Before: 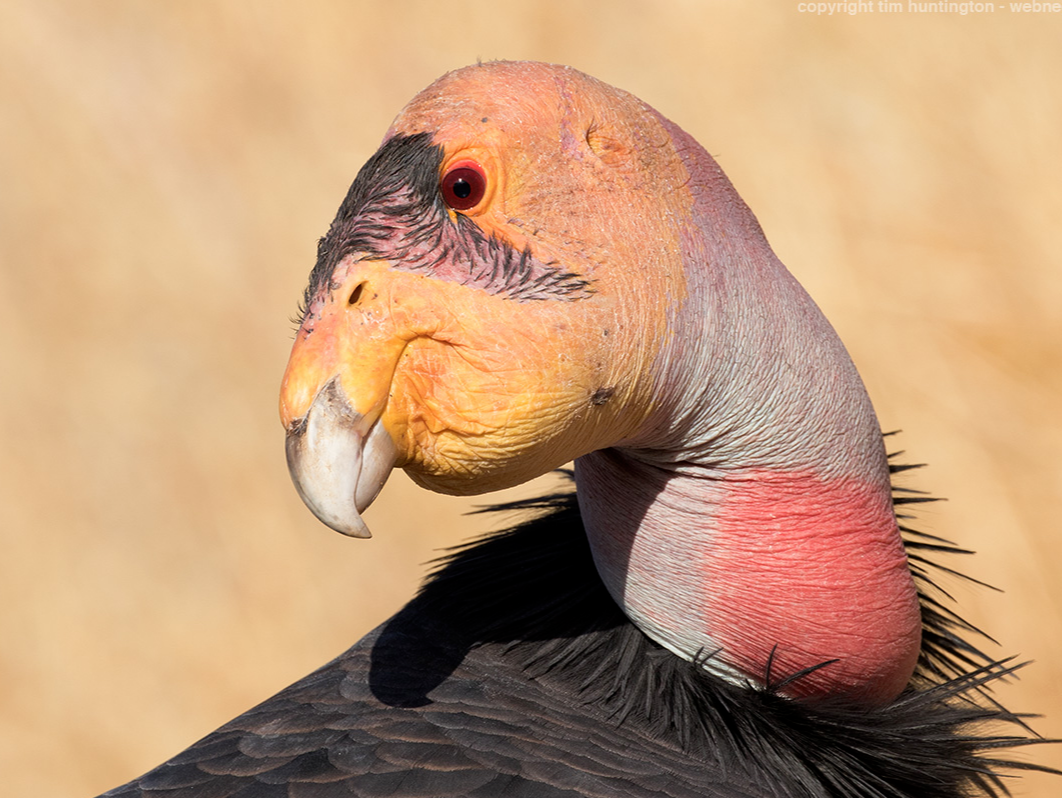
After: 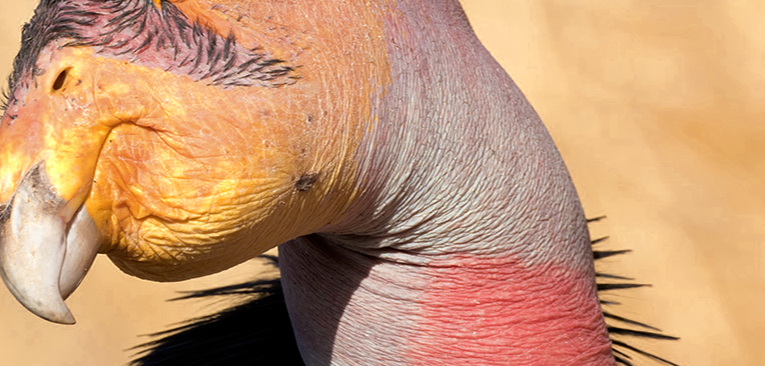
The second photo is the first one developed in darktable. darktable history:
crop and rotate: left 27.938%, top 27.046%, bottom 27.046%
color zones: curves: ch0 [(0, 0.485) (0.178, 0.476) (0.261, 0.623) (0.411, 0.403) (0.708, 0.603) (0.934, 0.412)]; ch1 [(0.003, 0.485) (0.149, 0.496) (0.229, 0.584) (0.326, 0.551) (0.484, 0.262) (0.757, 0.643)]
